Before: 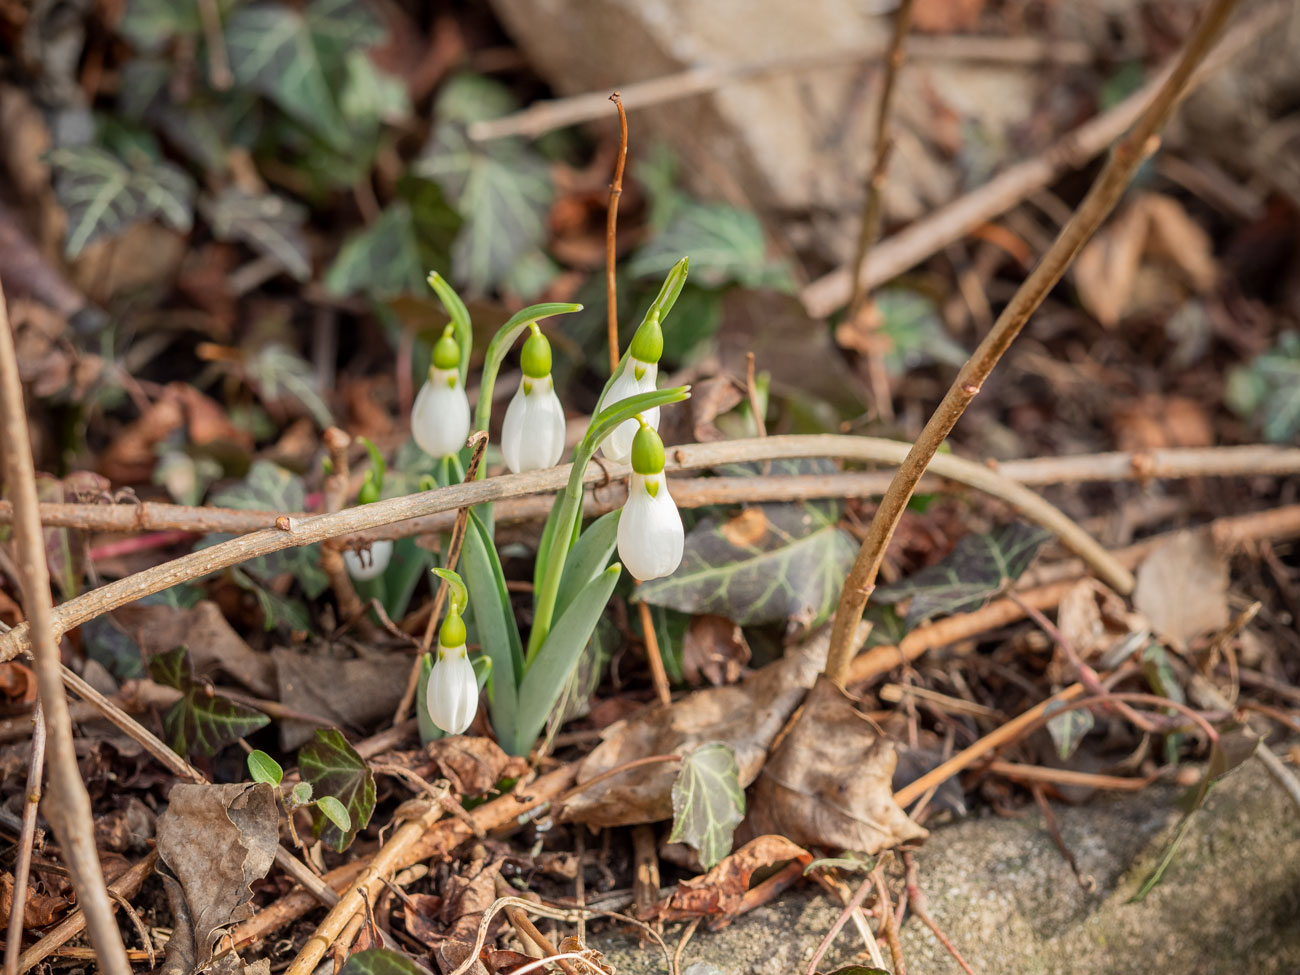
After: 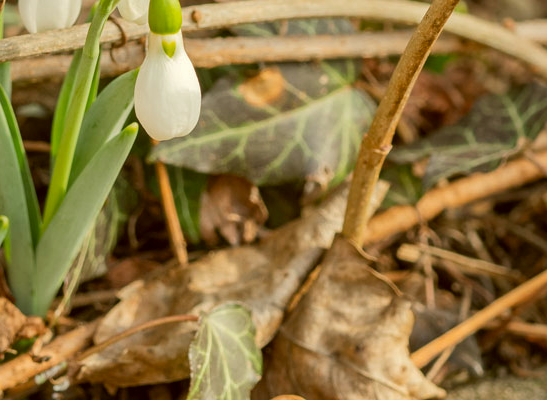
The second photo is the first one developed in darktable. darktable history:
color correction: highlights a* -1.43, highlights b* 10.12, shadows a* 0.395, shadows b* 19.35
shadows and highlights: shadows 25, highlights -25
crop: left 37.221%, top 45.169%, right 20.63%, bottom 13.777%
